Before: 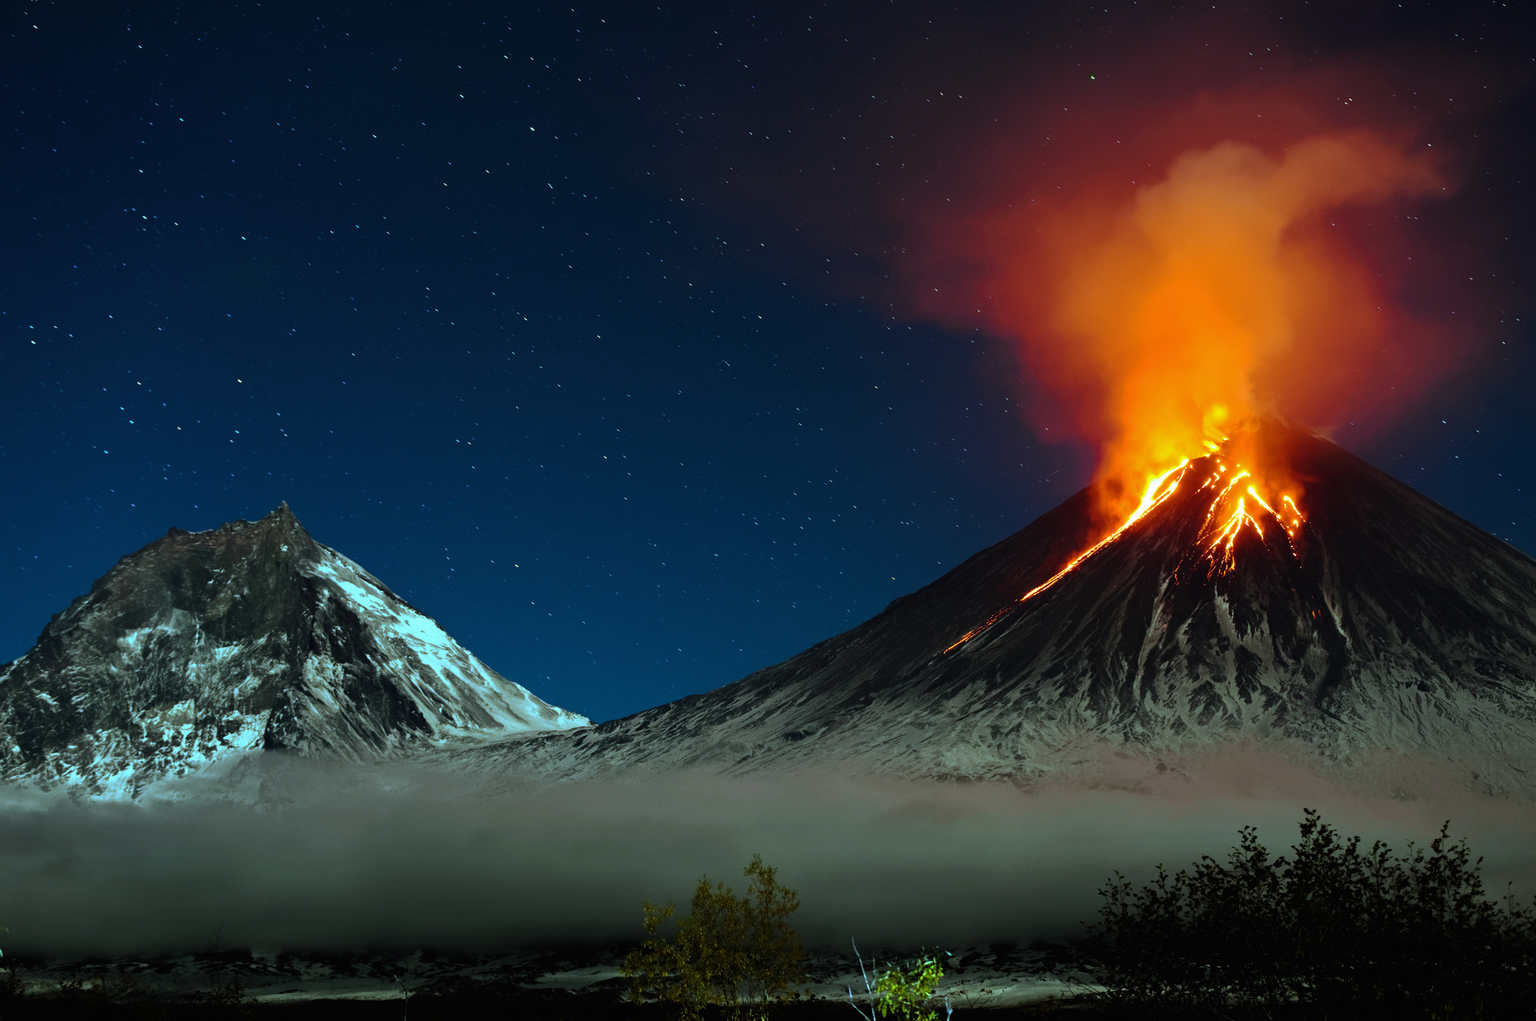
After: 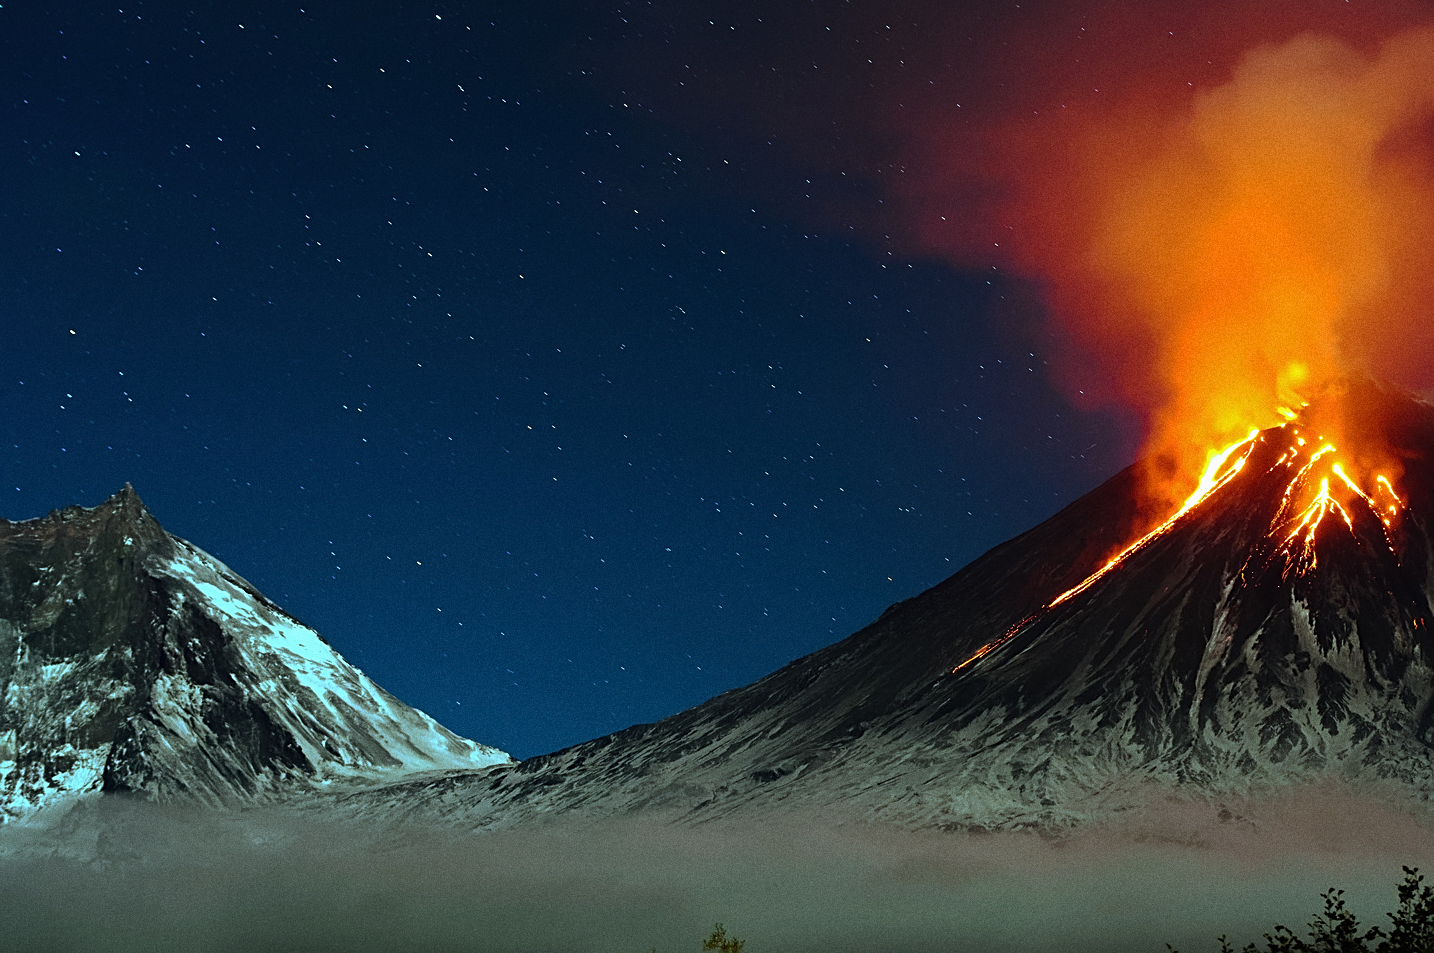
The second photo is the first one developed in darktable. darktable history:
crop and rotate: left 11.831%, top 11.346%, right 13.429%, bottom 13.899%
sharpen: on, module defaults
grain: strength 26%
